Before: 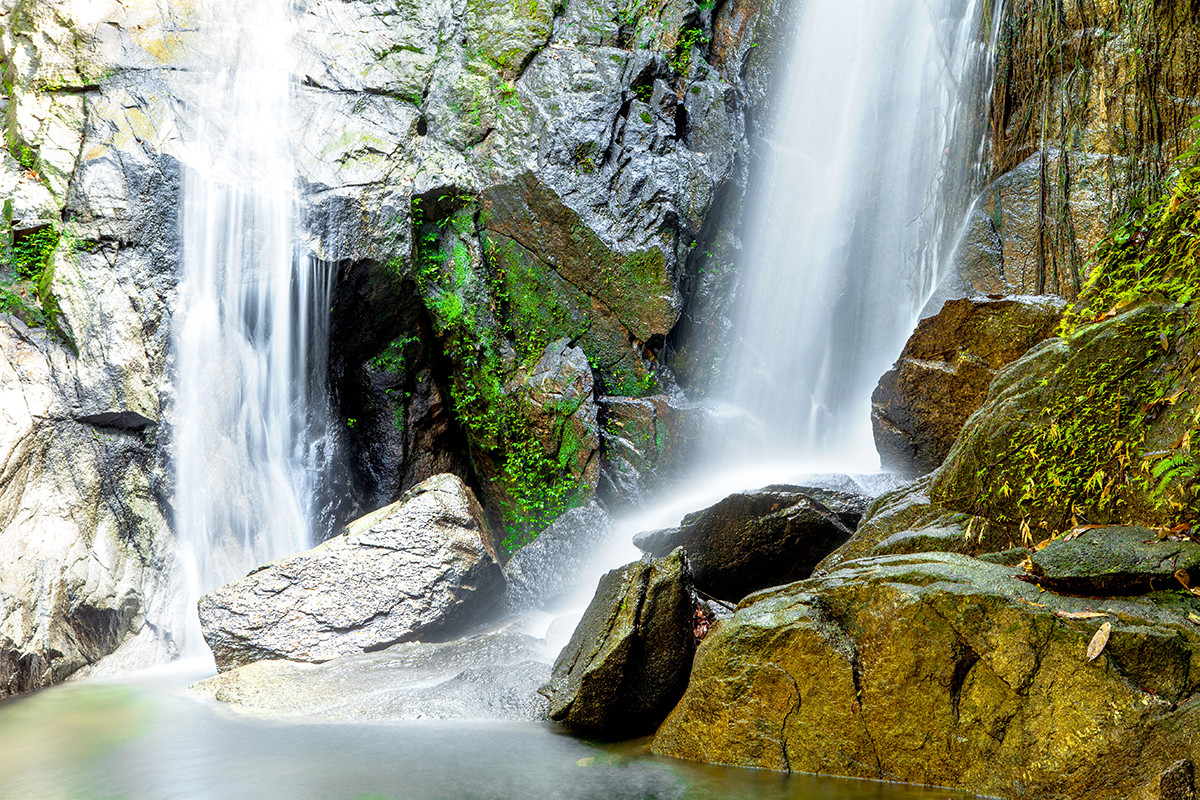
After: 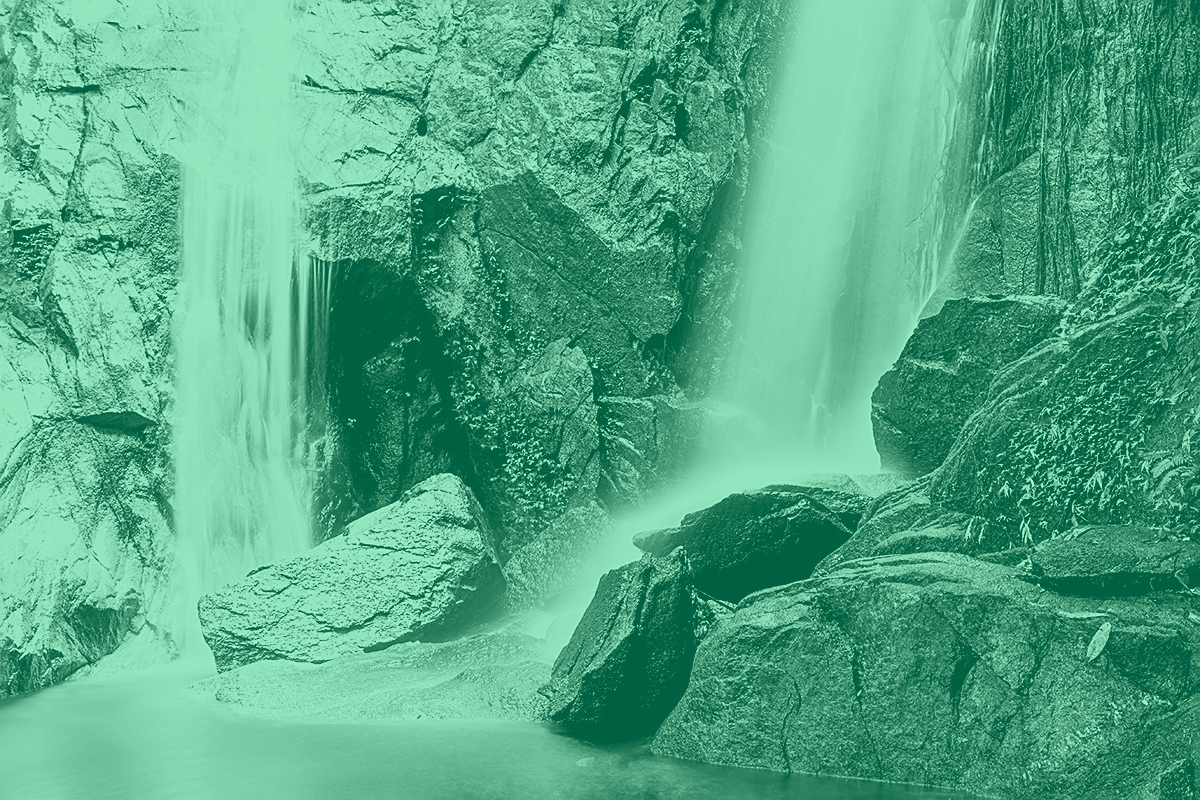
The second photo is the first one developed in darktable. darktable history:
sharpen: on, module defaults
contrast brightness saturation: contrast 0.19, brightness -0.11, saturation 0.21
colorize: hue 147.6°, saturation 65%, lightness 21.64%
